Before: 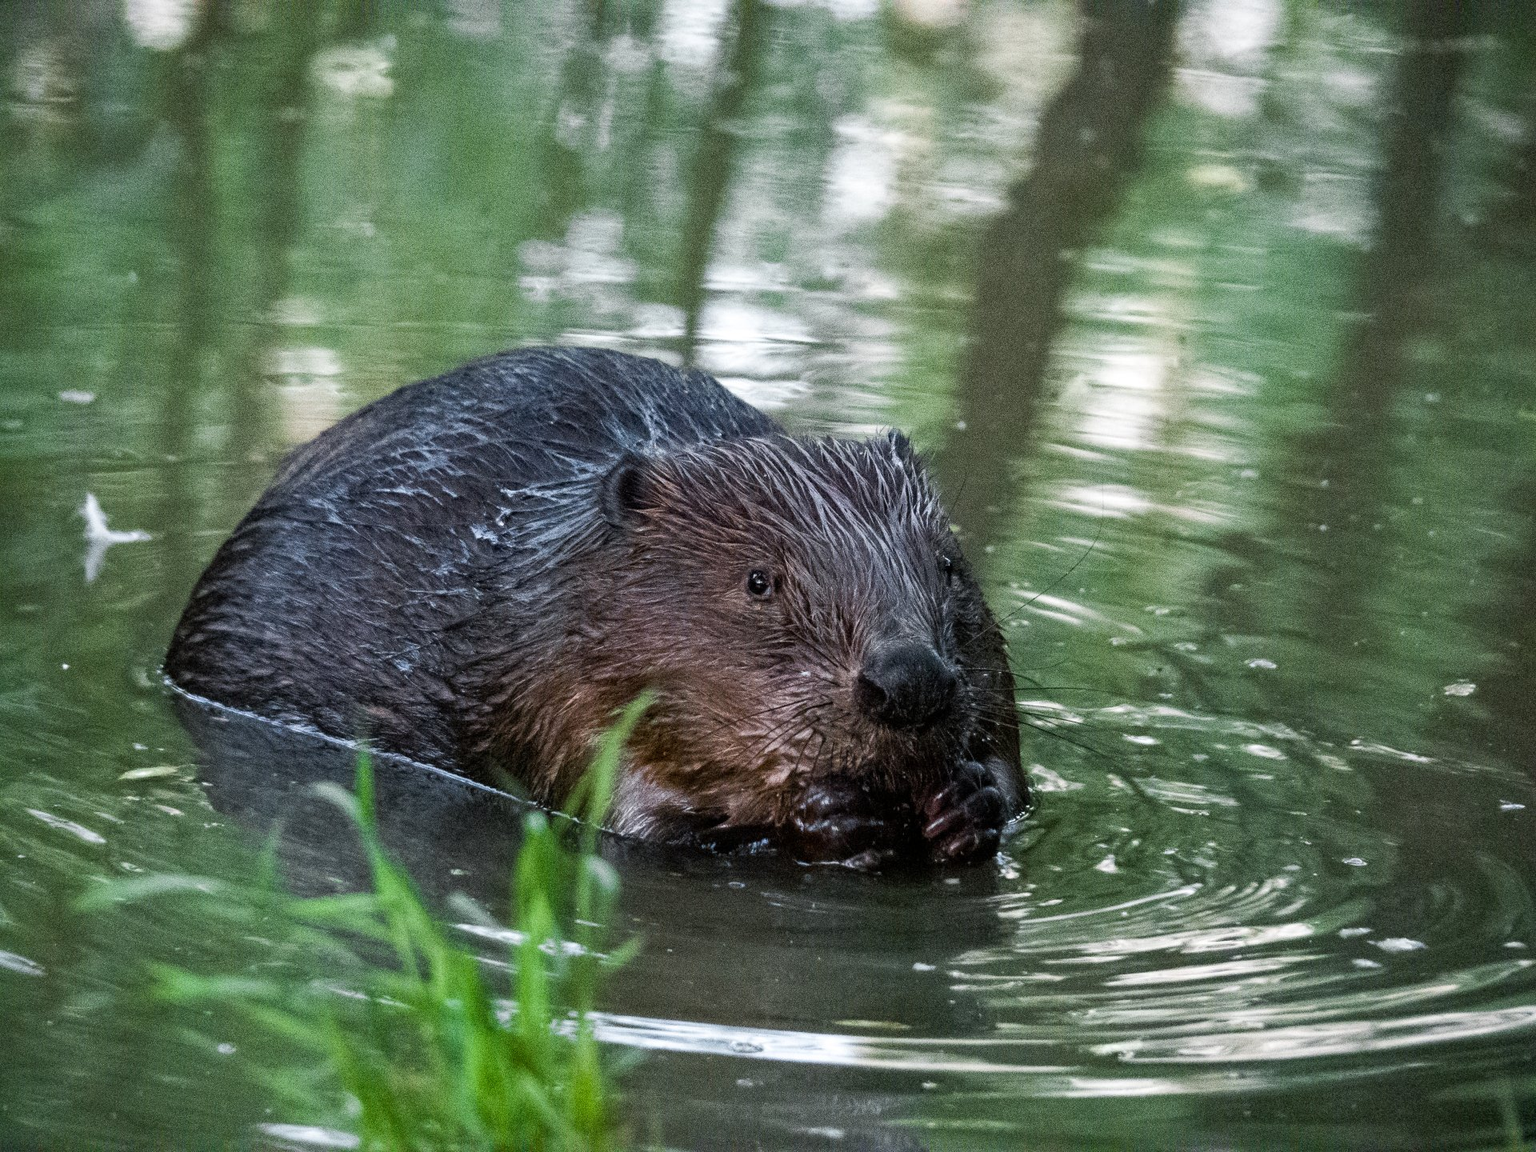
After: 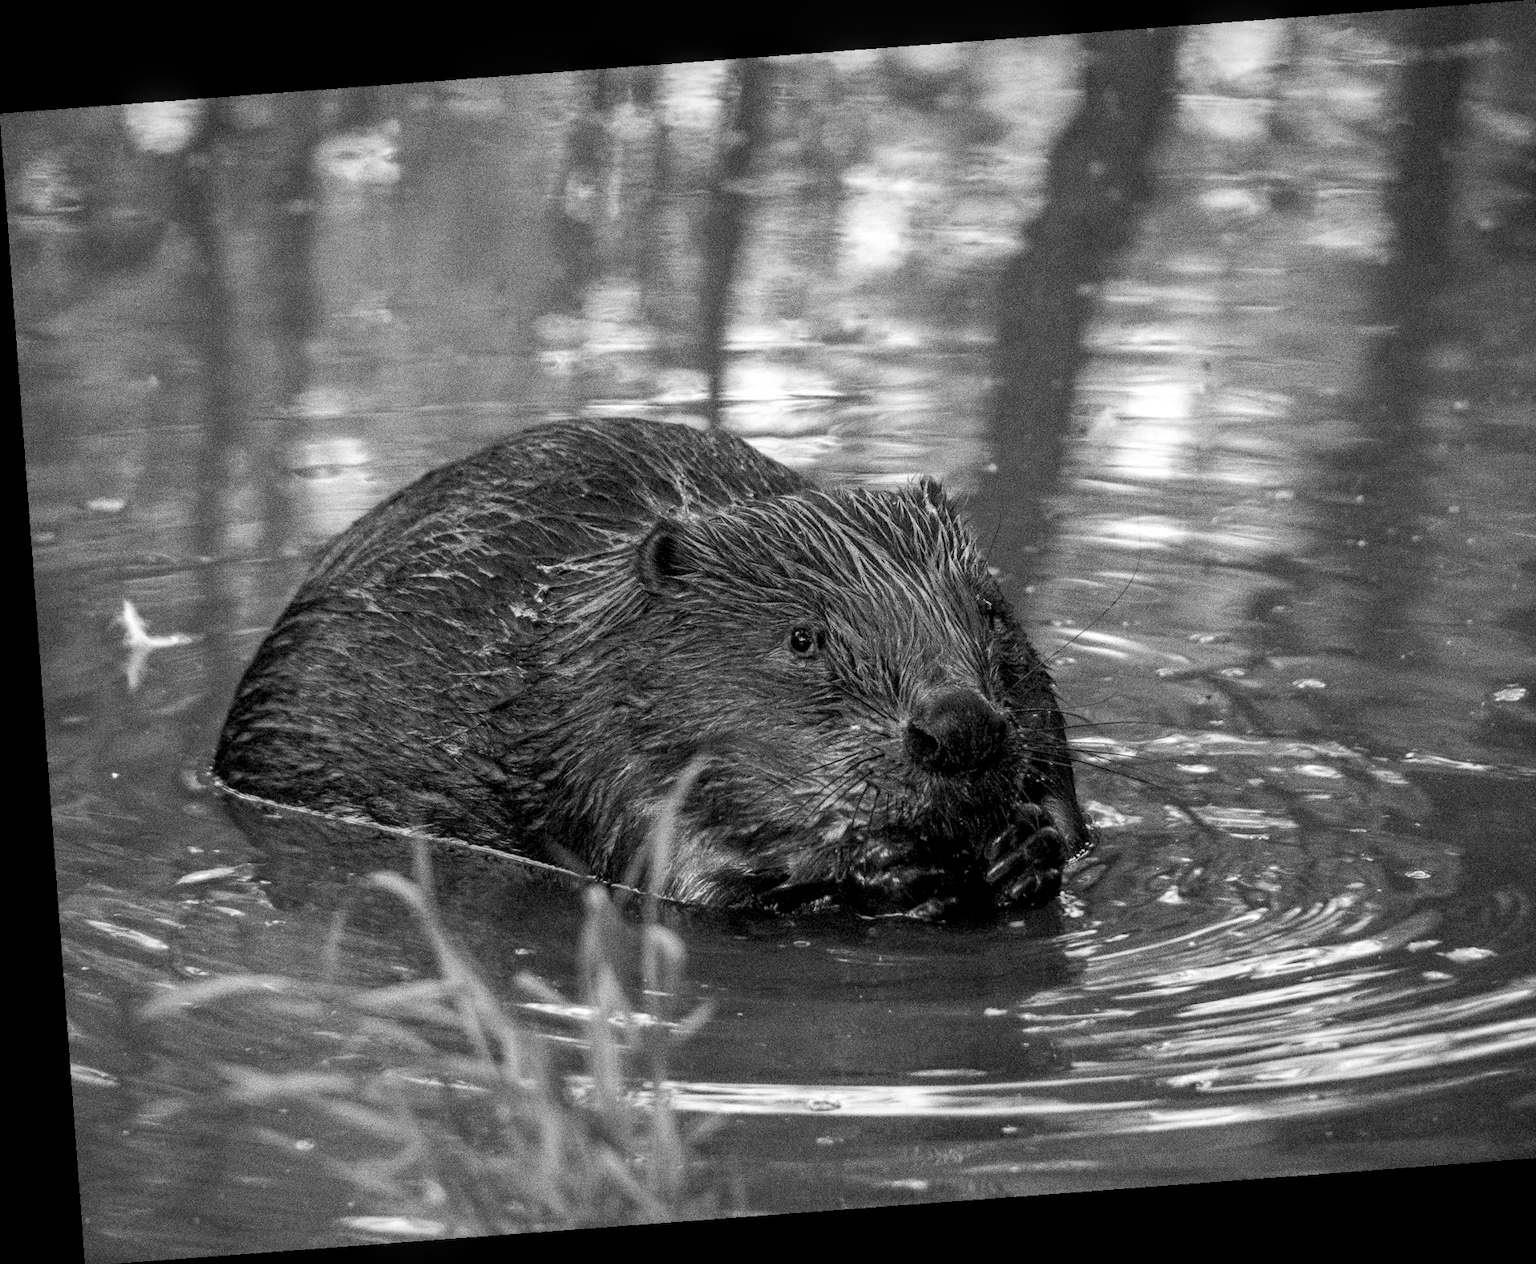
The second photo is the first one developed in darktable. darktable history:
crop and rotate: right 5.167%
monochrome: a -6.99, b 35.61, size 1.4
rotate and perspective: rotation -4.25°, automatic cropping off
local contrast: on, module defaults
